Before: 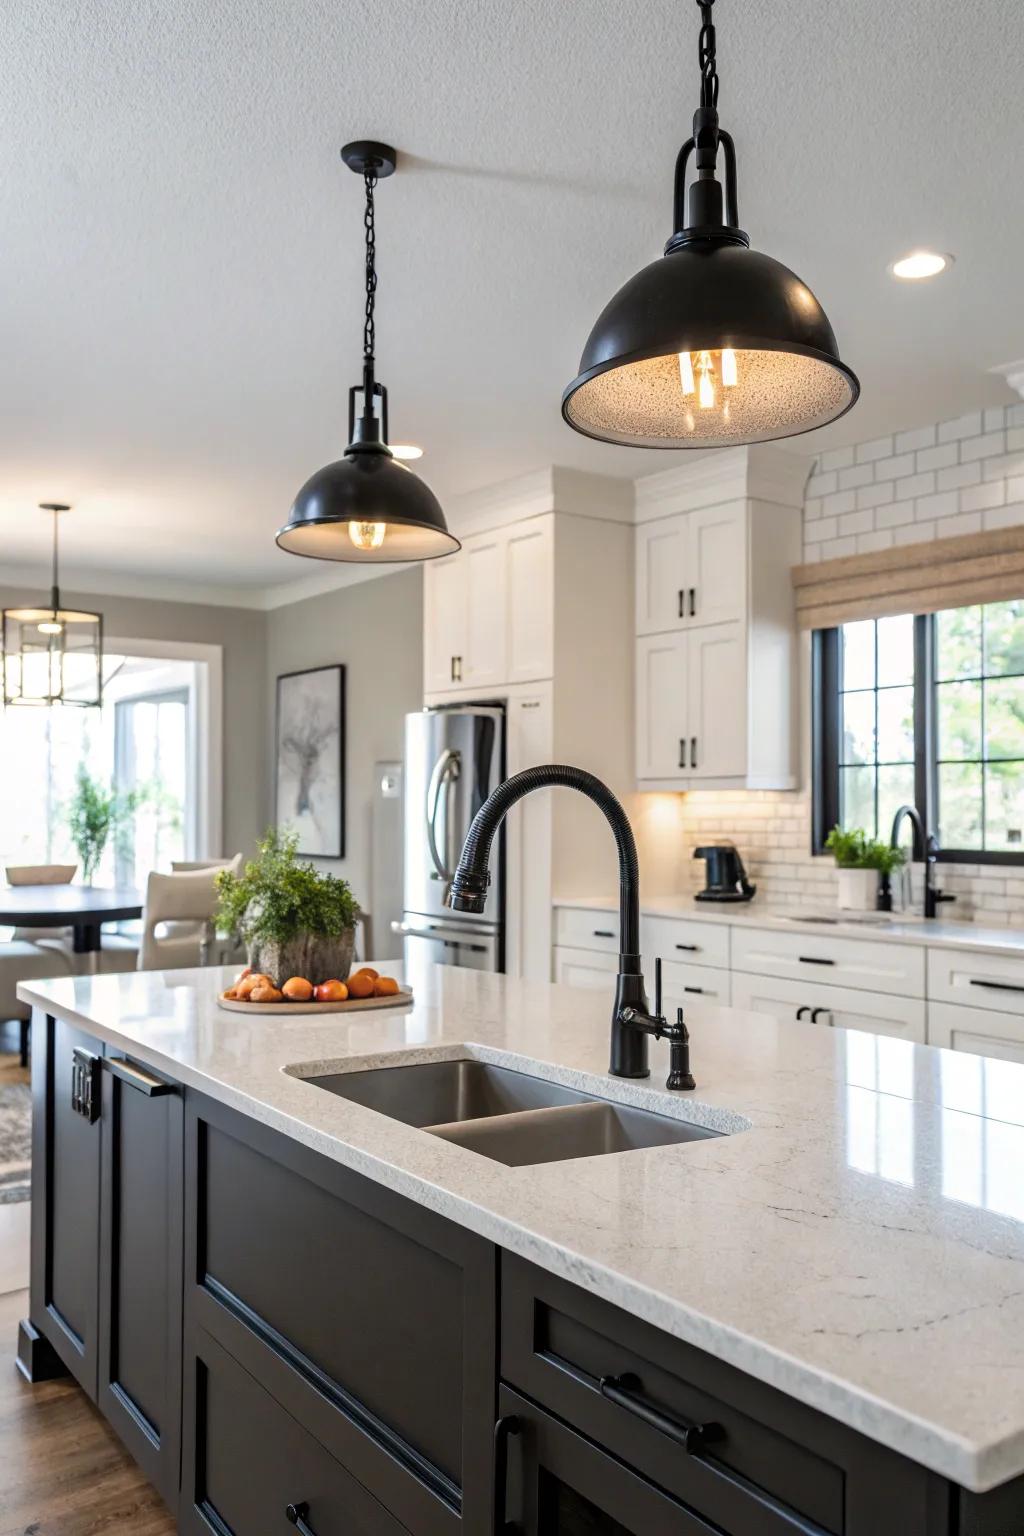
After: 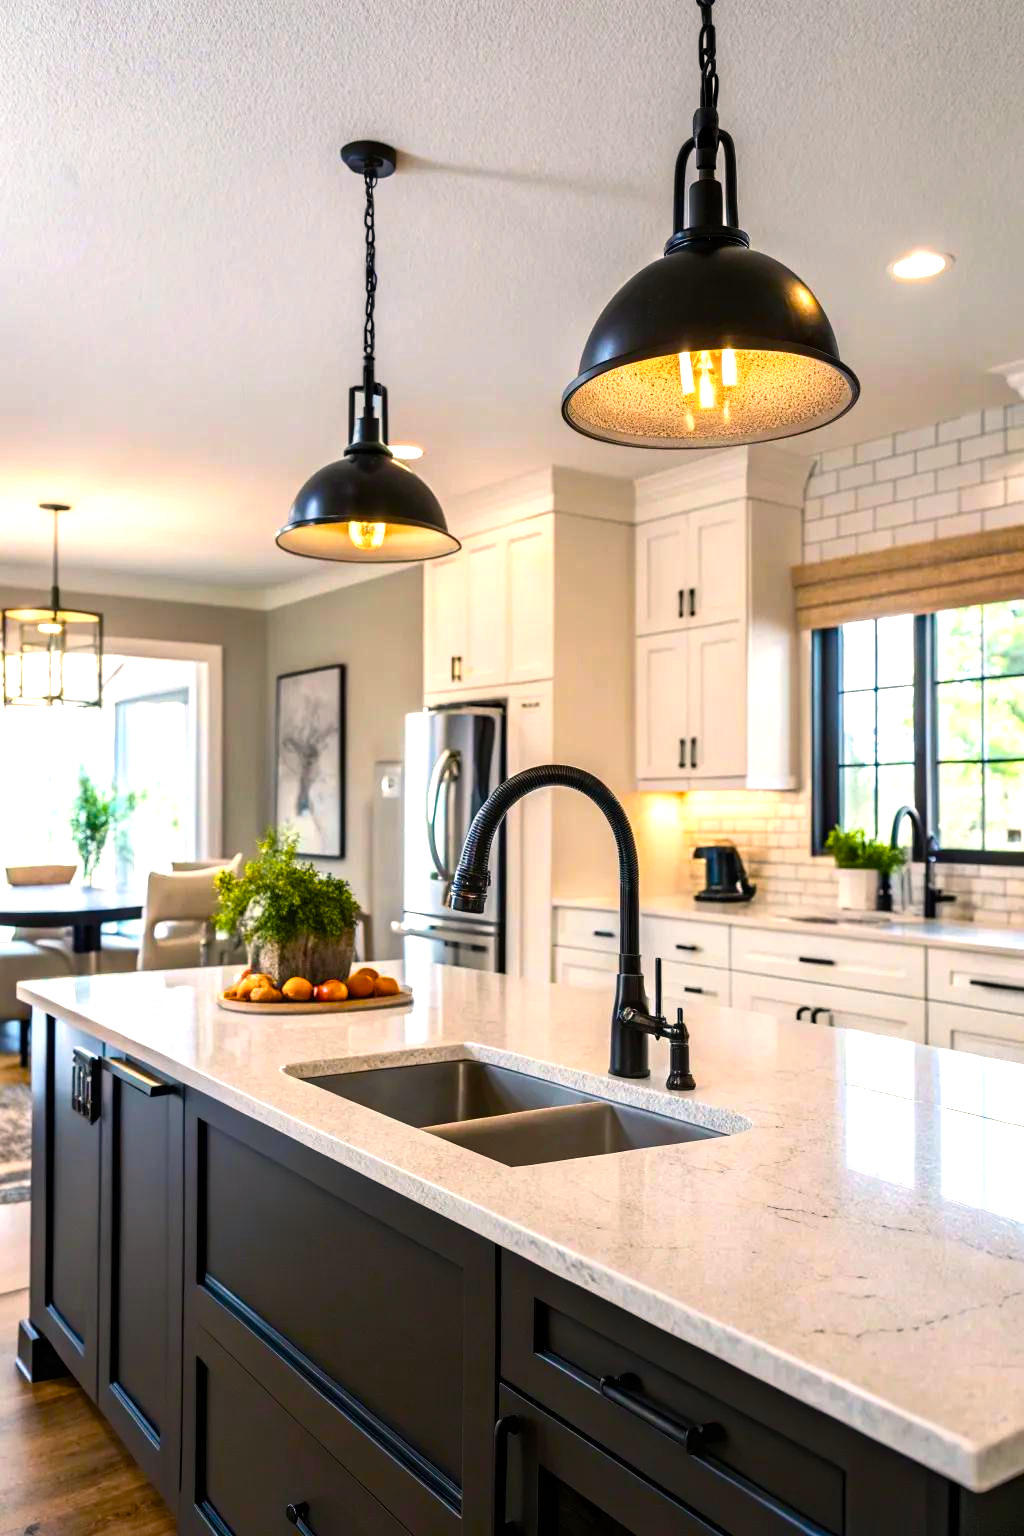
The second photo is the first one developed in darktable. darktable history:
color balance rgb: highlights gain › chroma 3.079%, highlights gain › hue 54.35°, linear chroma grading › shadows -39.867%, linear chroma grading › highlights 40.938%, linear chroma grading › global chroma 44.525%, linear chroma grading › mid-tones -29.738%, perceptual saturation grading › global saturation 20%, perceptual saturation grading › highlights -50.112%, perceptual saturation grading › shadows 30.483%, perceptual brilliance grading › global brilliance 14.751%, perceptual brilliance grading › shadows -35.523%, global vibrance 50.422%
